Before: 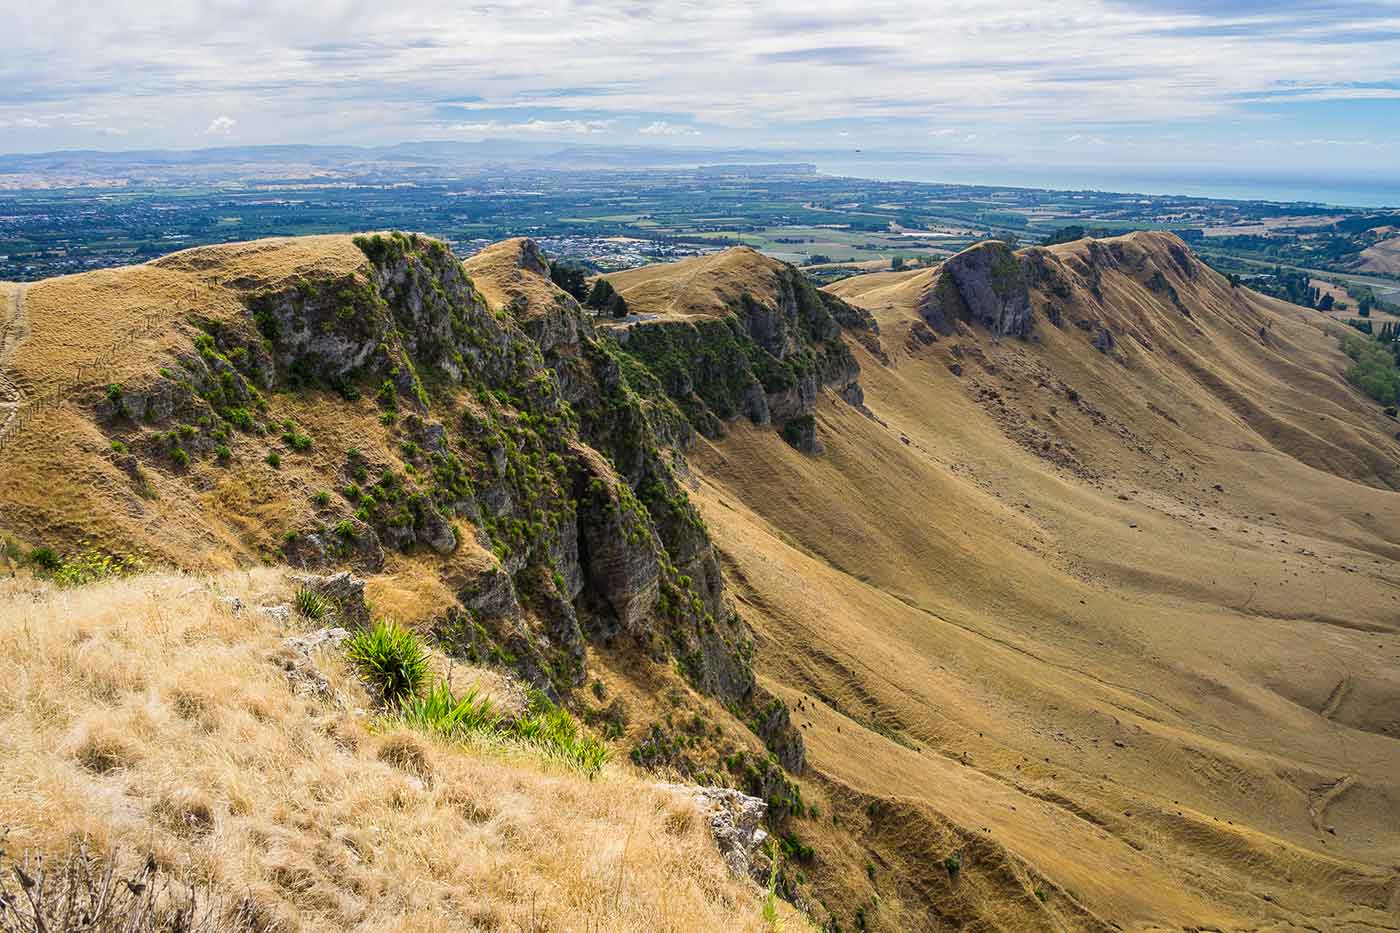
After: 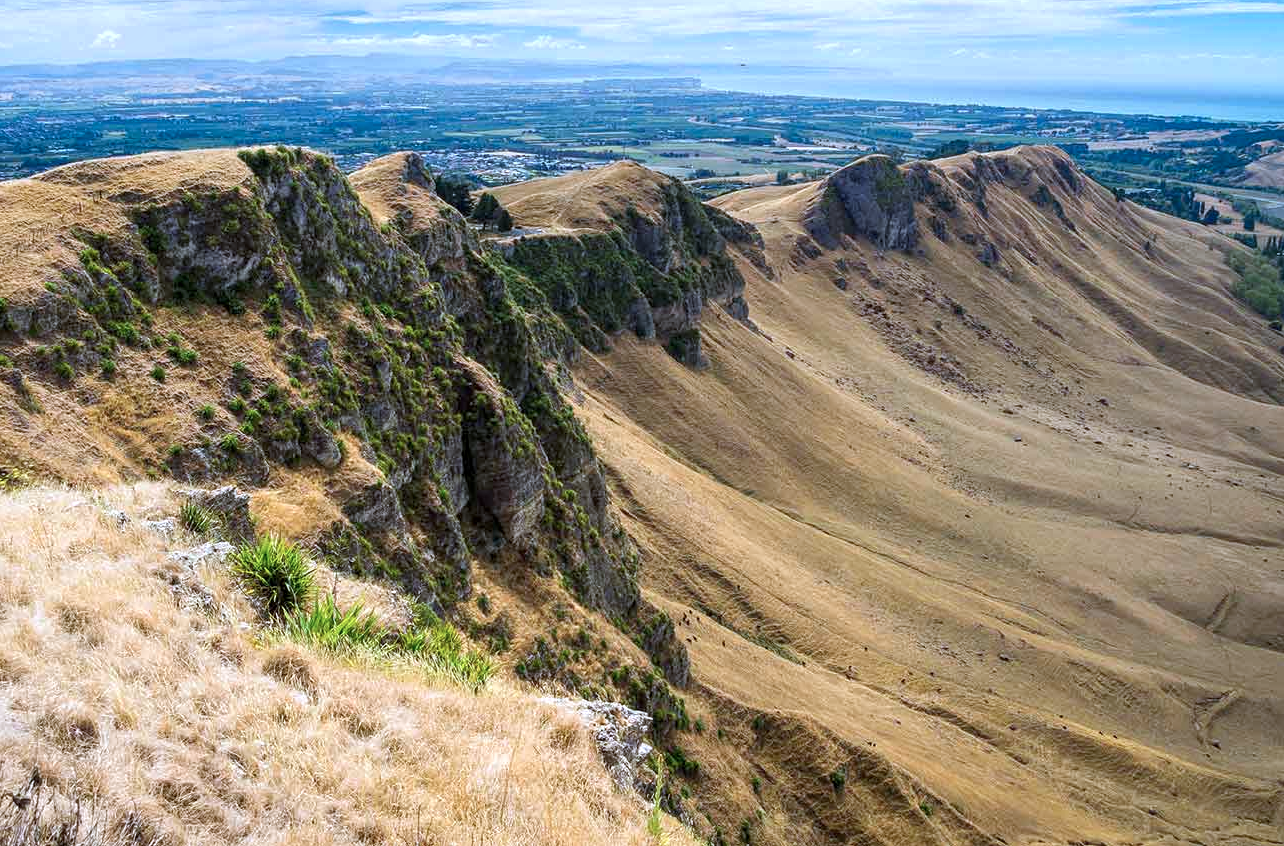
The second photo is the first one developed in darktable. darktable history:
color correction: highlights a* -2.24, highlights b* -18.1
exposure: exposure 0.2 EV, compensate highlight preservation false
crop and rotate: left 8.262%, top 9.226%
local contrast: highlights 100%, shadows 100%, detail 120%, midtone range 0.2
